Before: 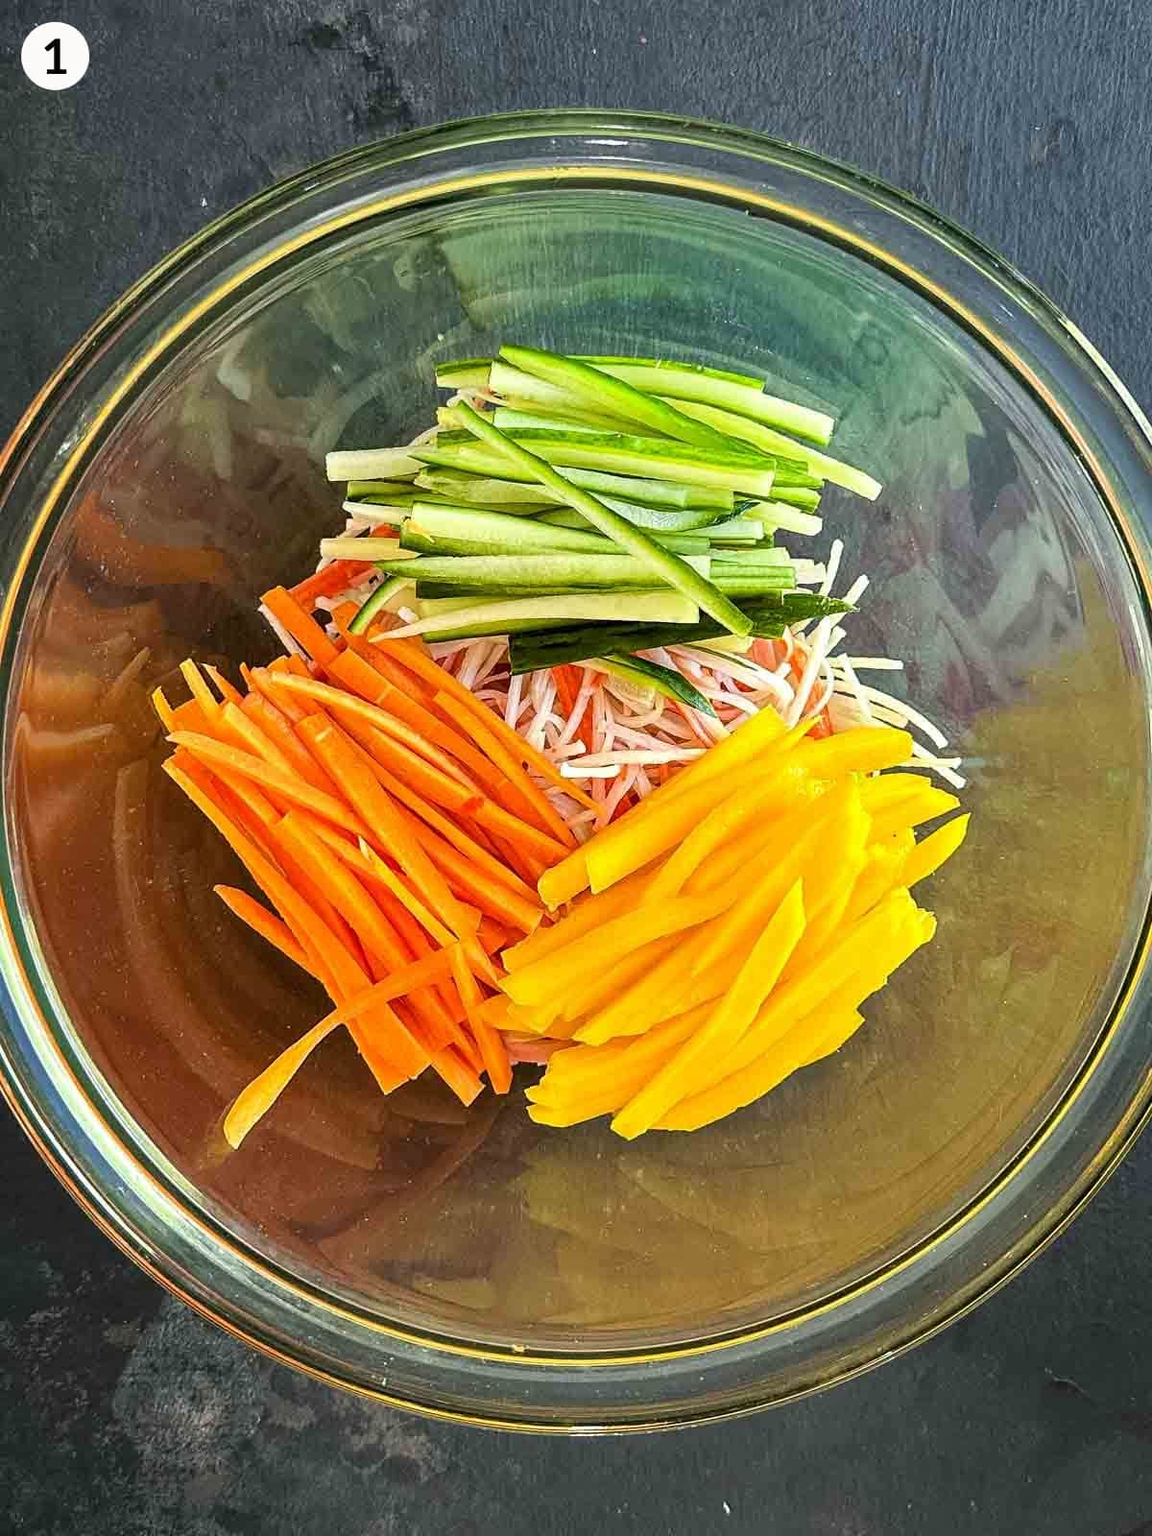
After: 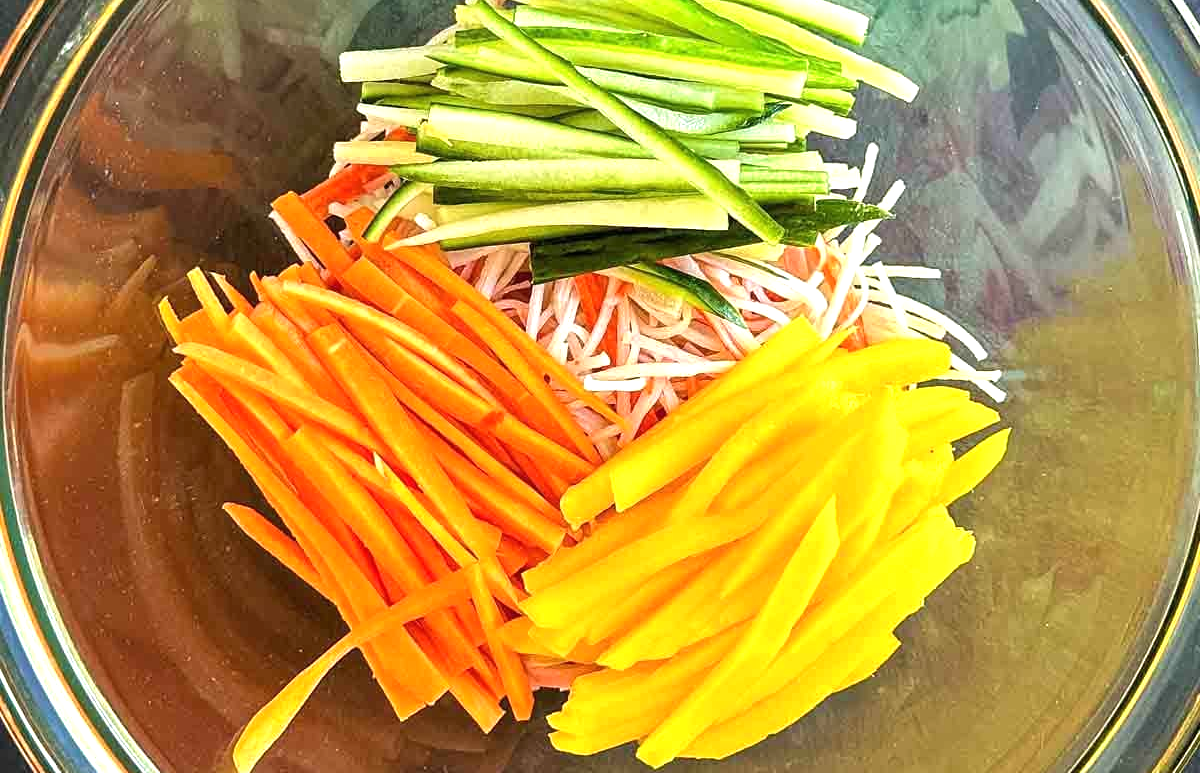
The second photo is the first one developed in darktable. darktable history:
exposure: black level correction 0, exposure 0.499 EV, compensate highlight preservation false
velvia: strength 9.6%
crop and rotate: top 26.308%, bottom 25.35%
